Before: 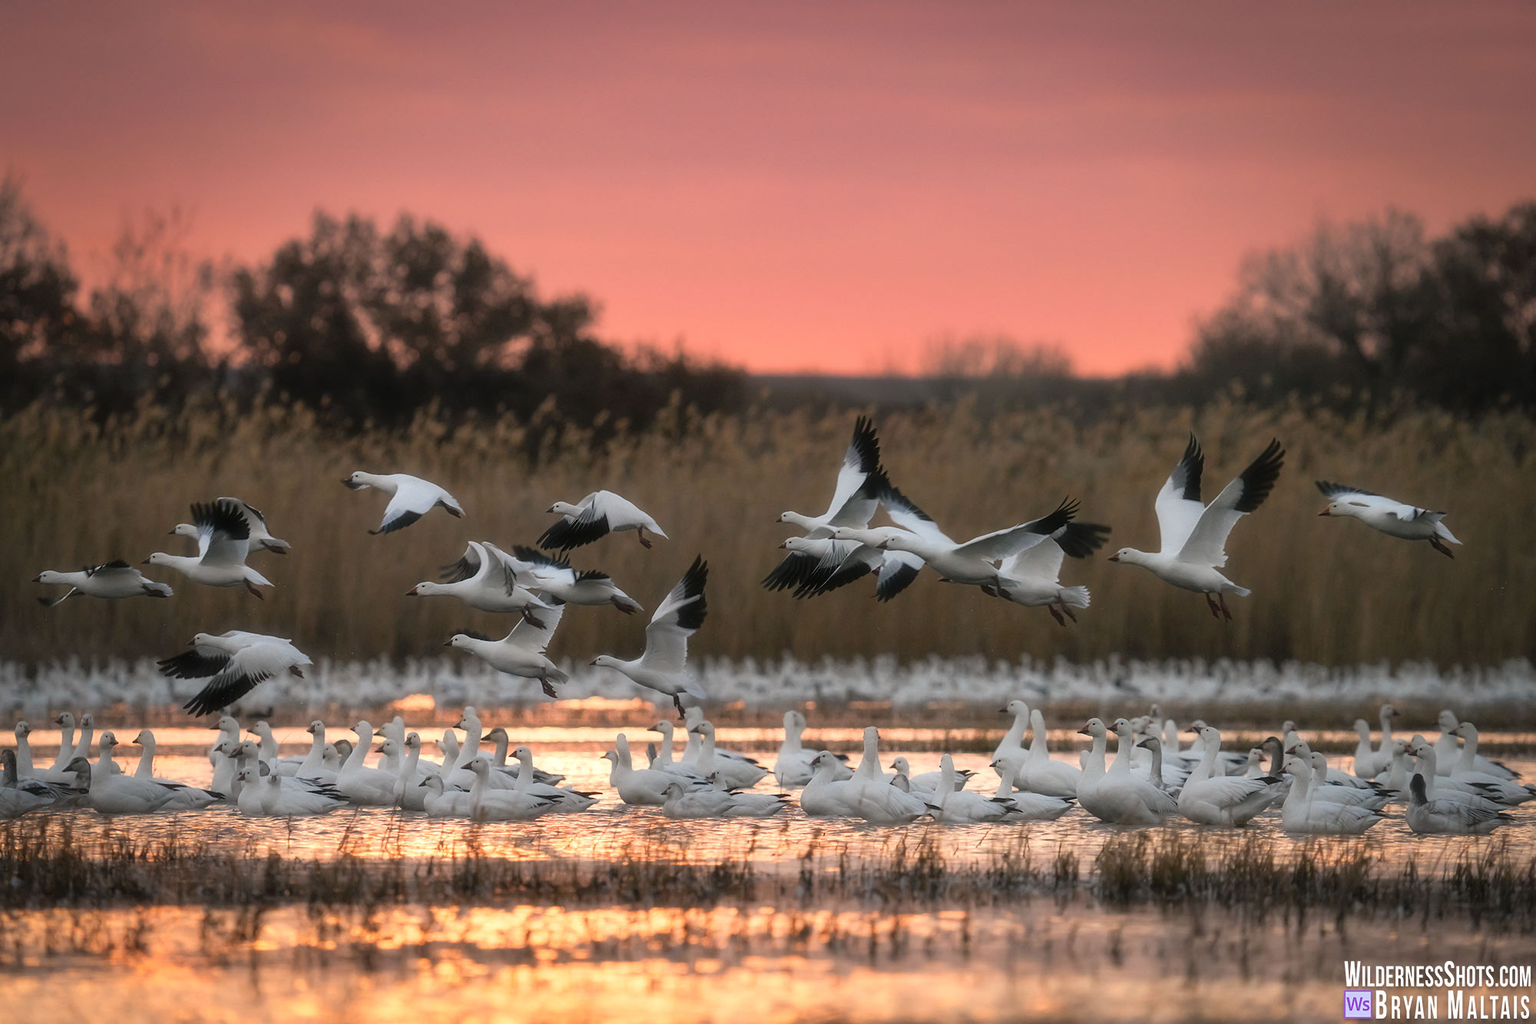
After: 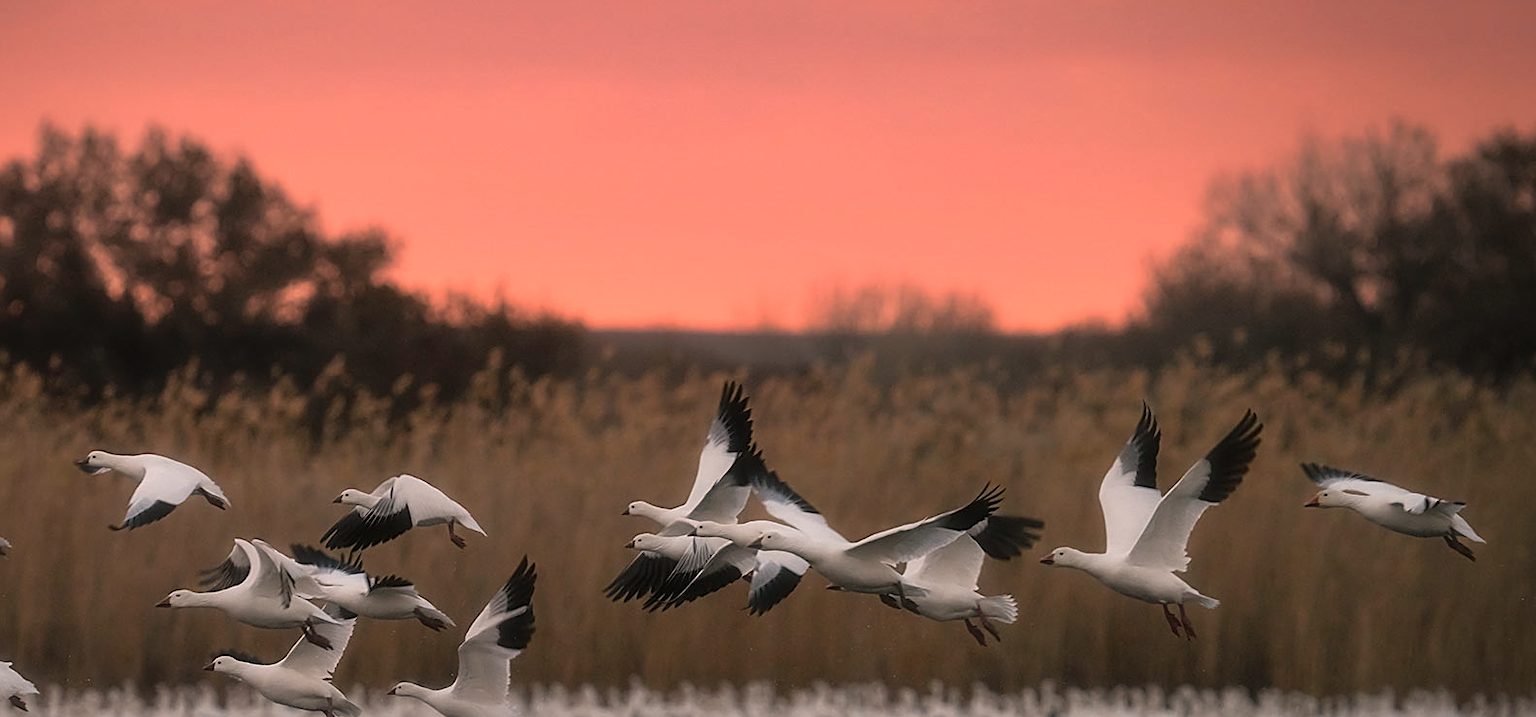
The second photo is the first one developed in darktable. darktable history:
sharpen: on, module defaults
white balance: red 1.127, blue 0.943
crop: left 18.38%, top 11.092%, right 2.134%, bottom 33.217%
